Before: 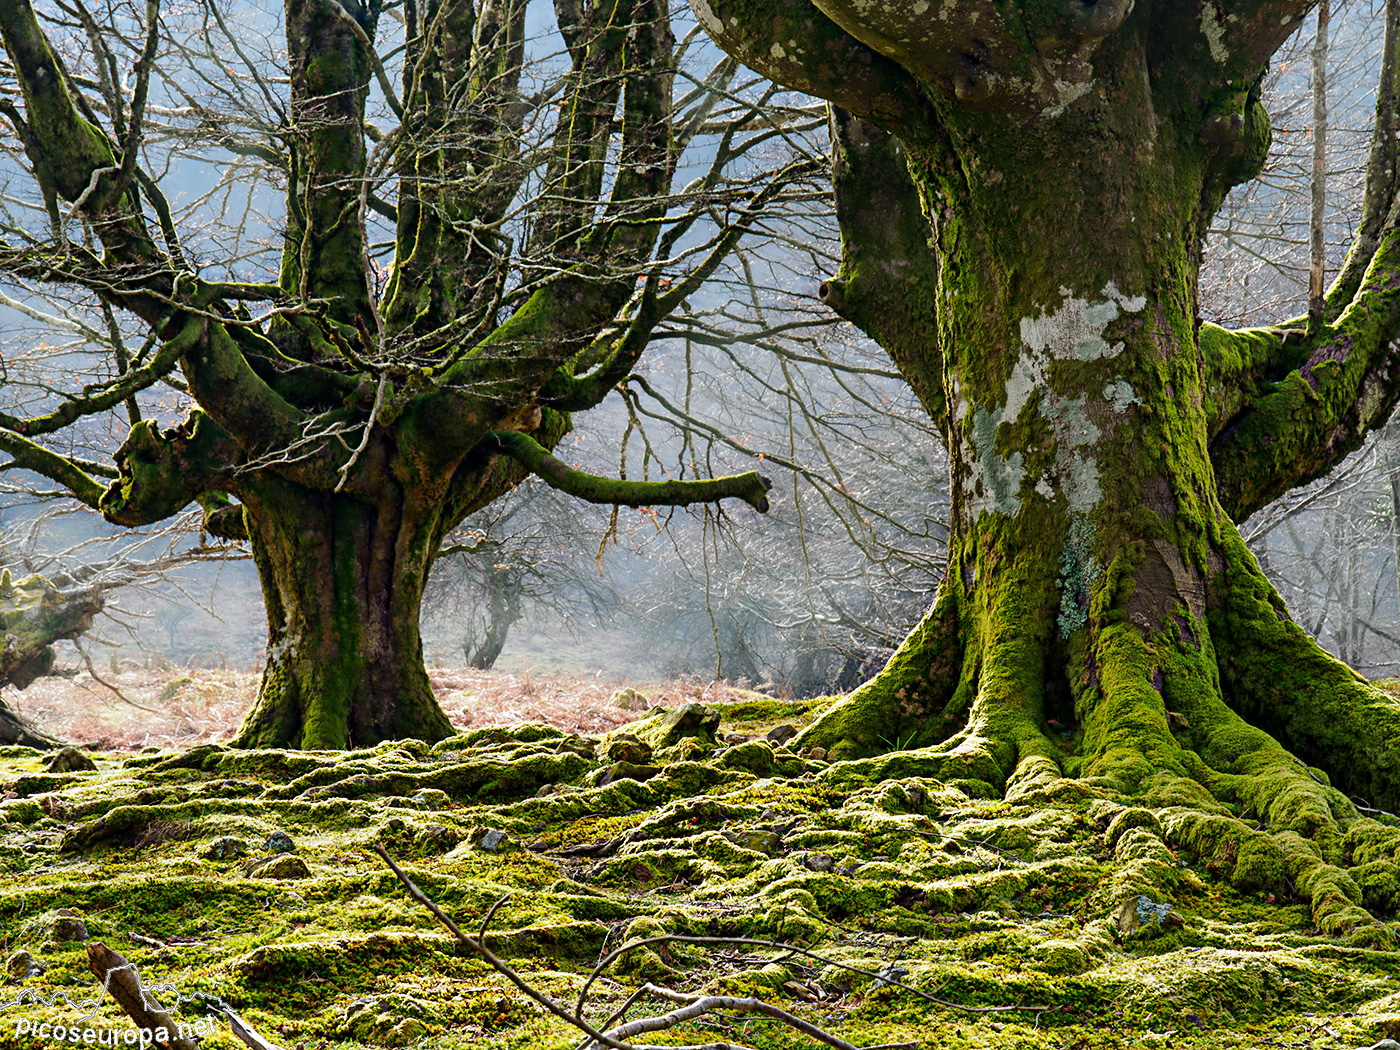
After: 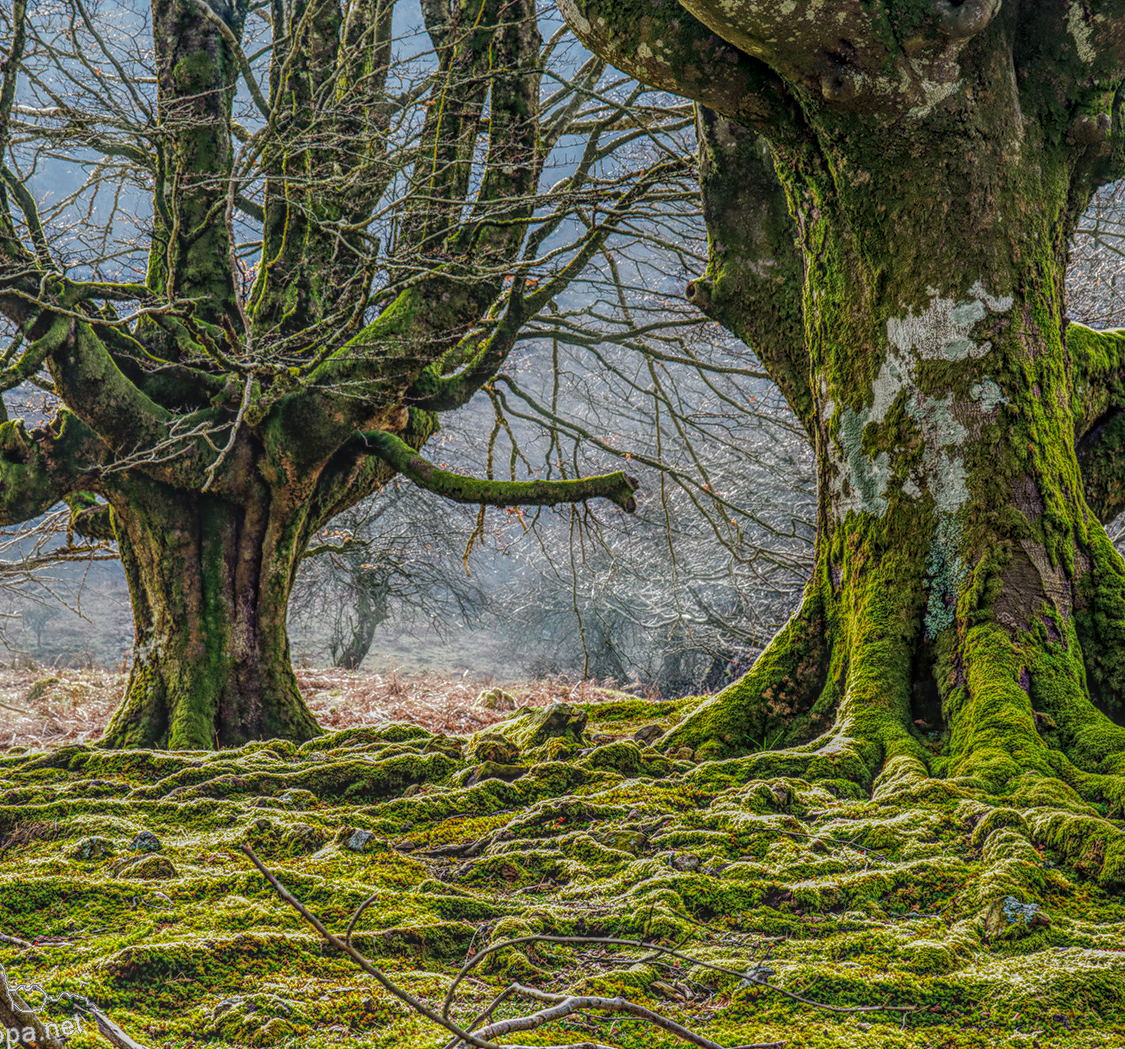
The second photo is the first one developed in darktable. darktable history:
local contrast: highlights 4%, shadows 6%, detail 201%, midtone range 0.244
crop and rotate: left 9.523%, right 10.114%
